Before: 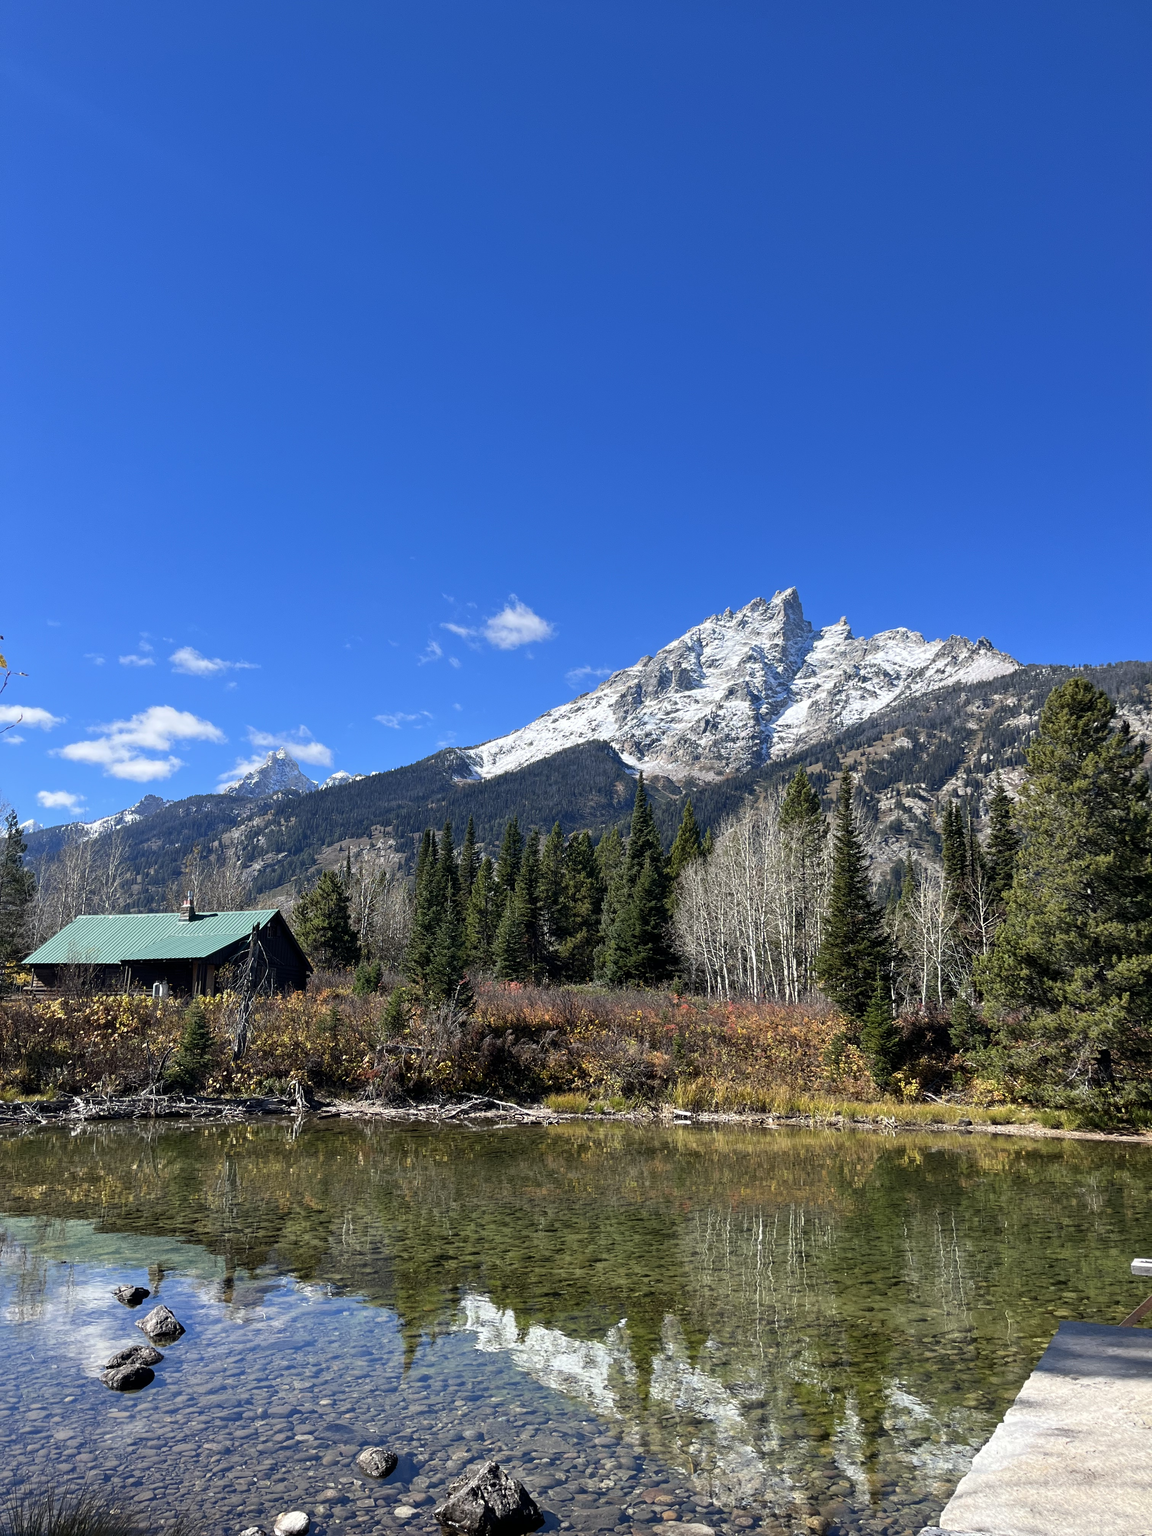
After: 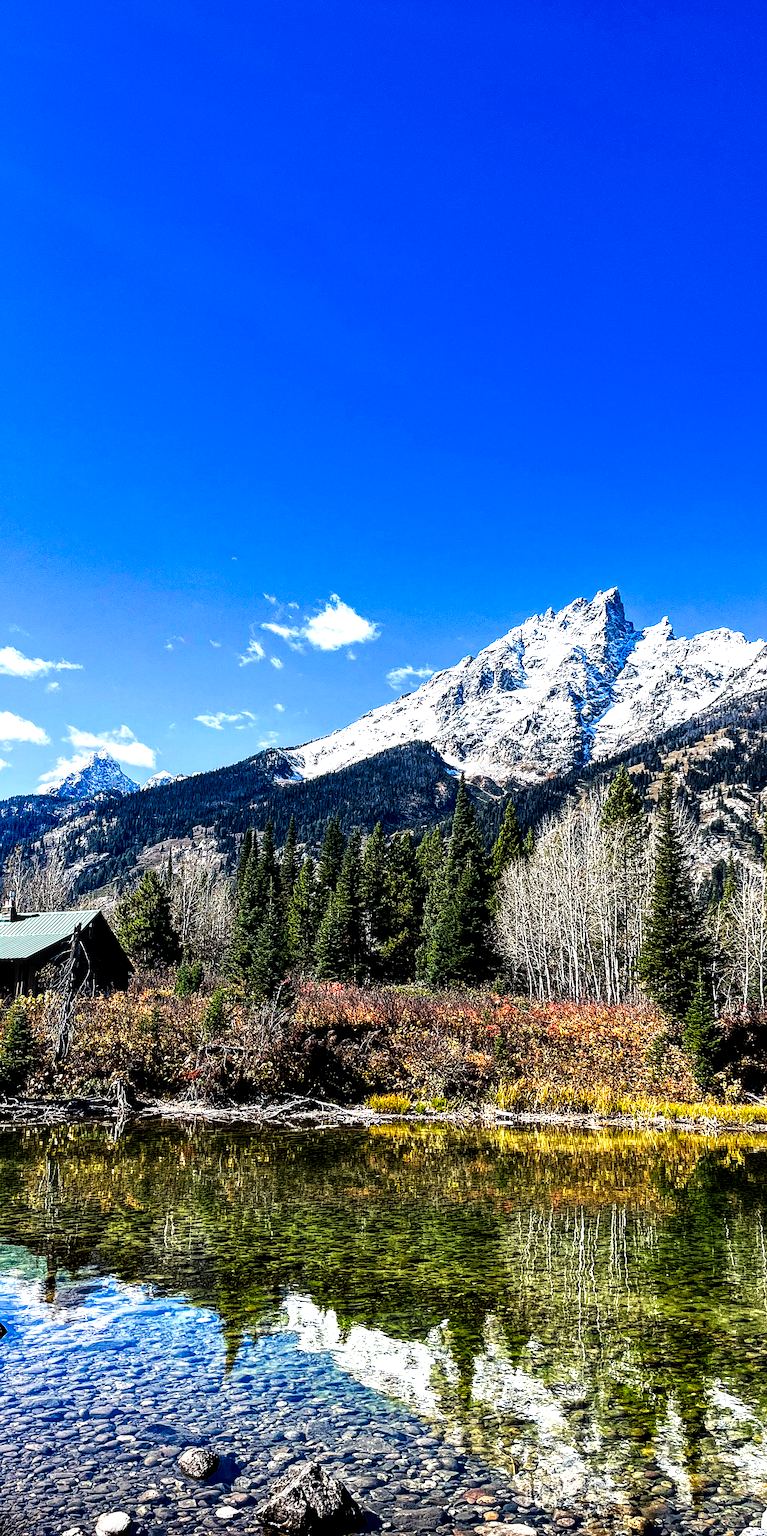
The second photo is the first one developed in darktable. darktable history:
crop and rotate: left 15.546%, right 17.787%
local contrast: highlights 79%, shadows 56%, detail 175%, midtone range 0.428
tone curve: curves: ch0 [(0, 0) (0.003, 0.001) (0.011, 0.005) (0.025, 0.01) (0.044, 0.016) (0.069, 0.019) (0.1, 0.024) (0.136, 0.03) (0.177, 0.045) (0.224, 0.071) (0.277, 0.122) (0.335, 0.202) (0.399, 0.326) (0.468, 0.471) (0.543, 0.638) (0.623, 0.798) (0.709, 0.913) (0.801, 0.97) (0.898, 0.983) (1, 1)], preserve colors none
sharpen: on, module defaults
